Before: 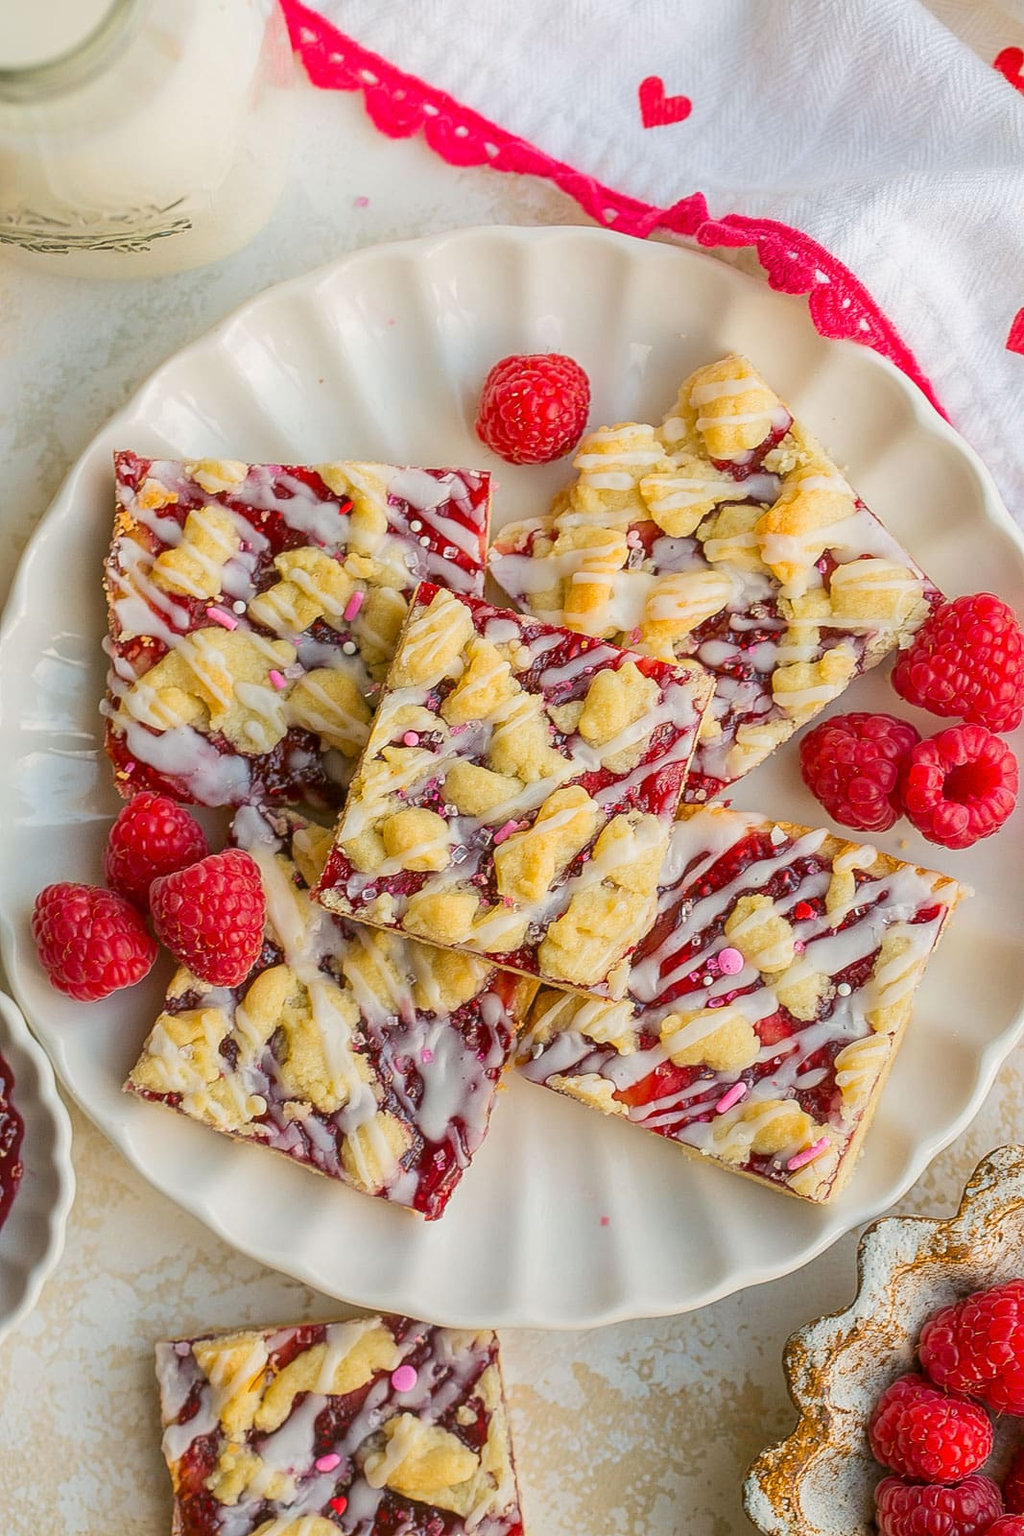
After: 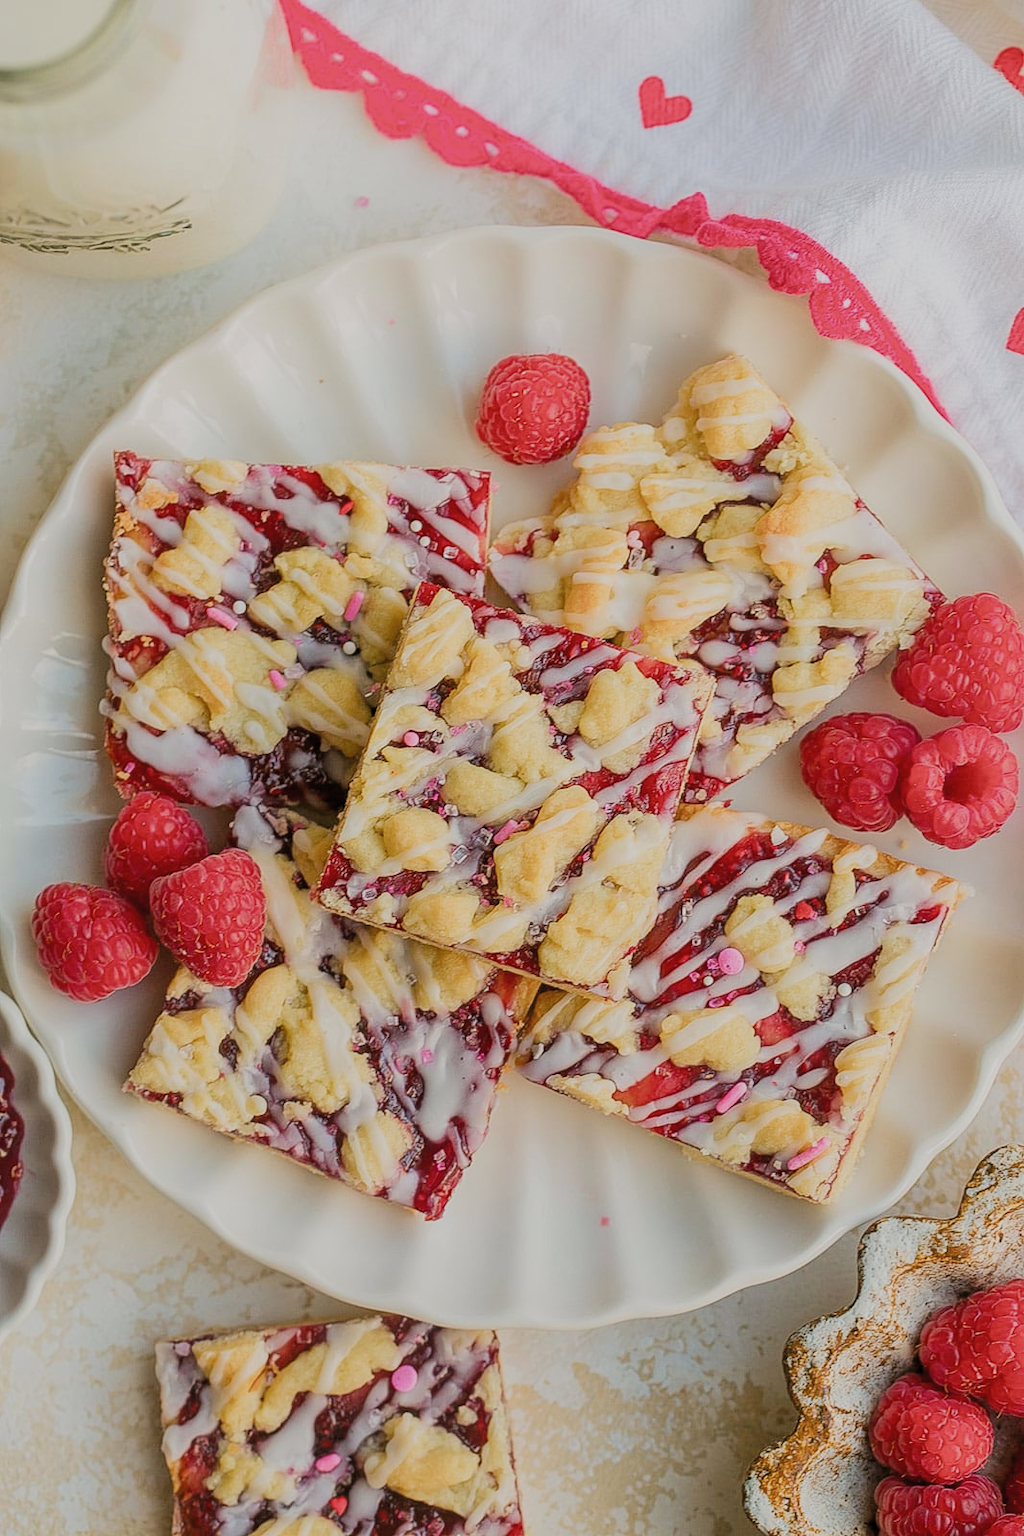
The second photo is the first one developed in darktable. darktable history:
filmic rgb: black relative exposure -7.65 EV, white relative exposure 4.56 EV, hardness 3.61, color science v4 (2020), iterations of high-quality reconstruction 0
